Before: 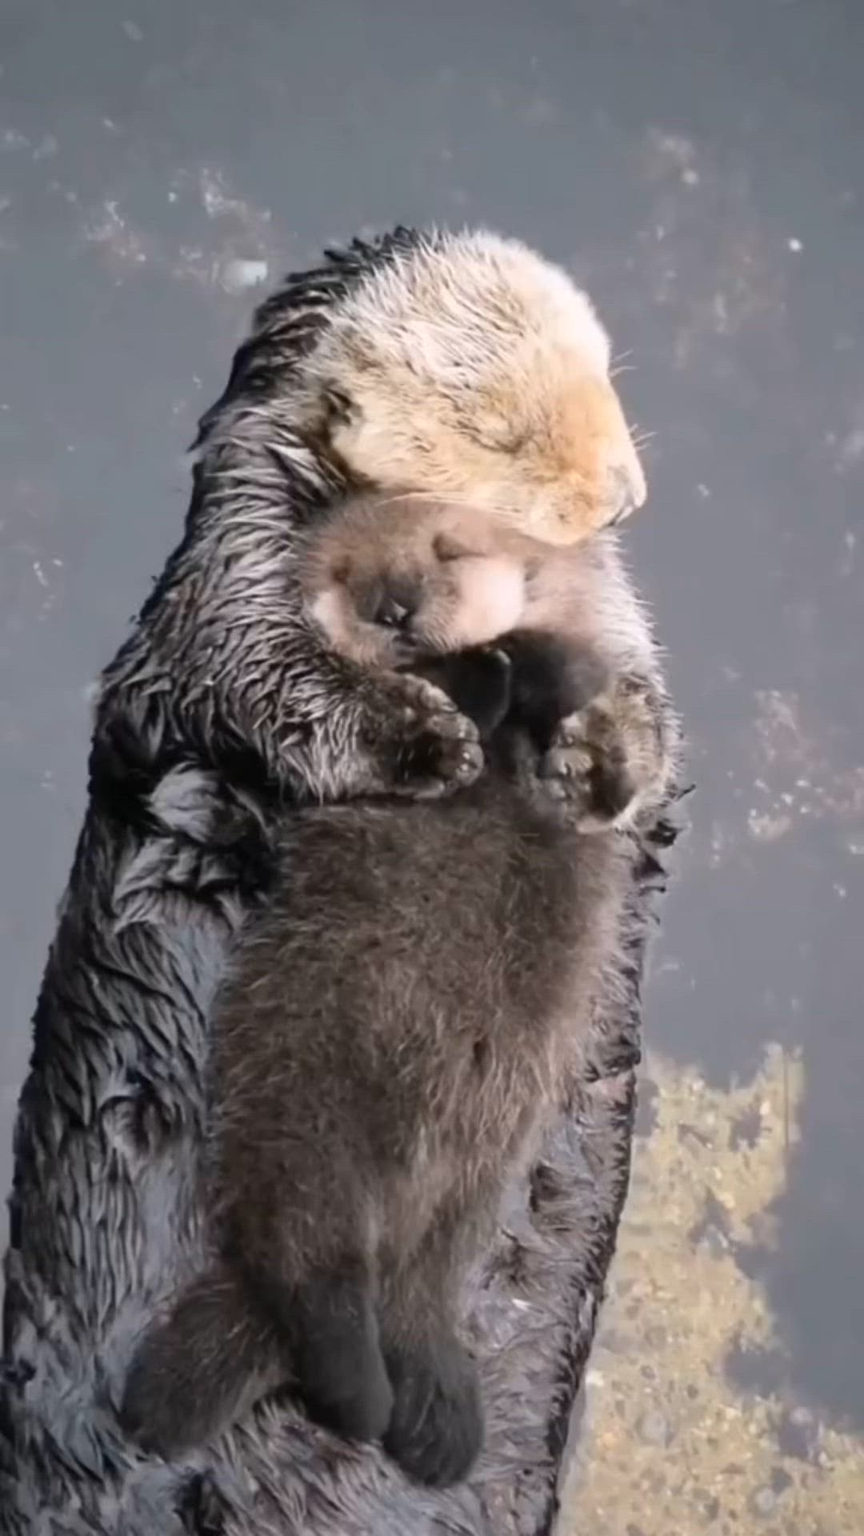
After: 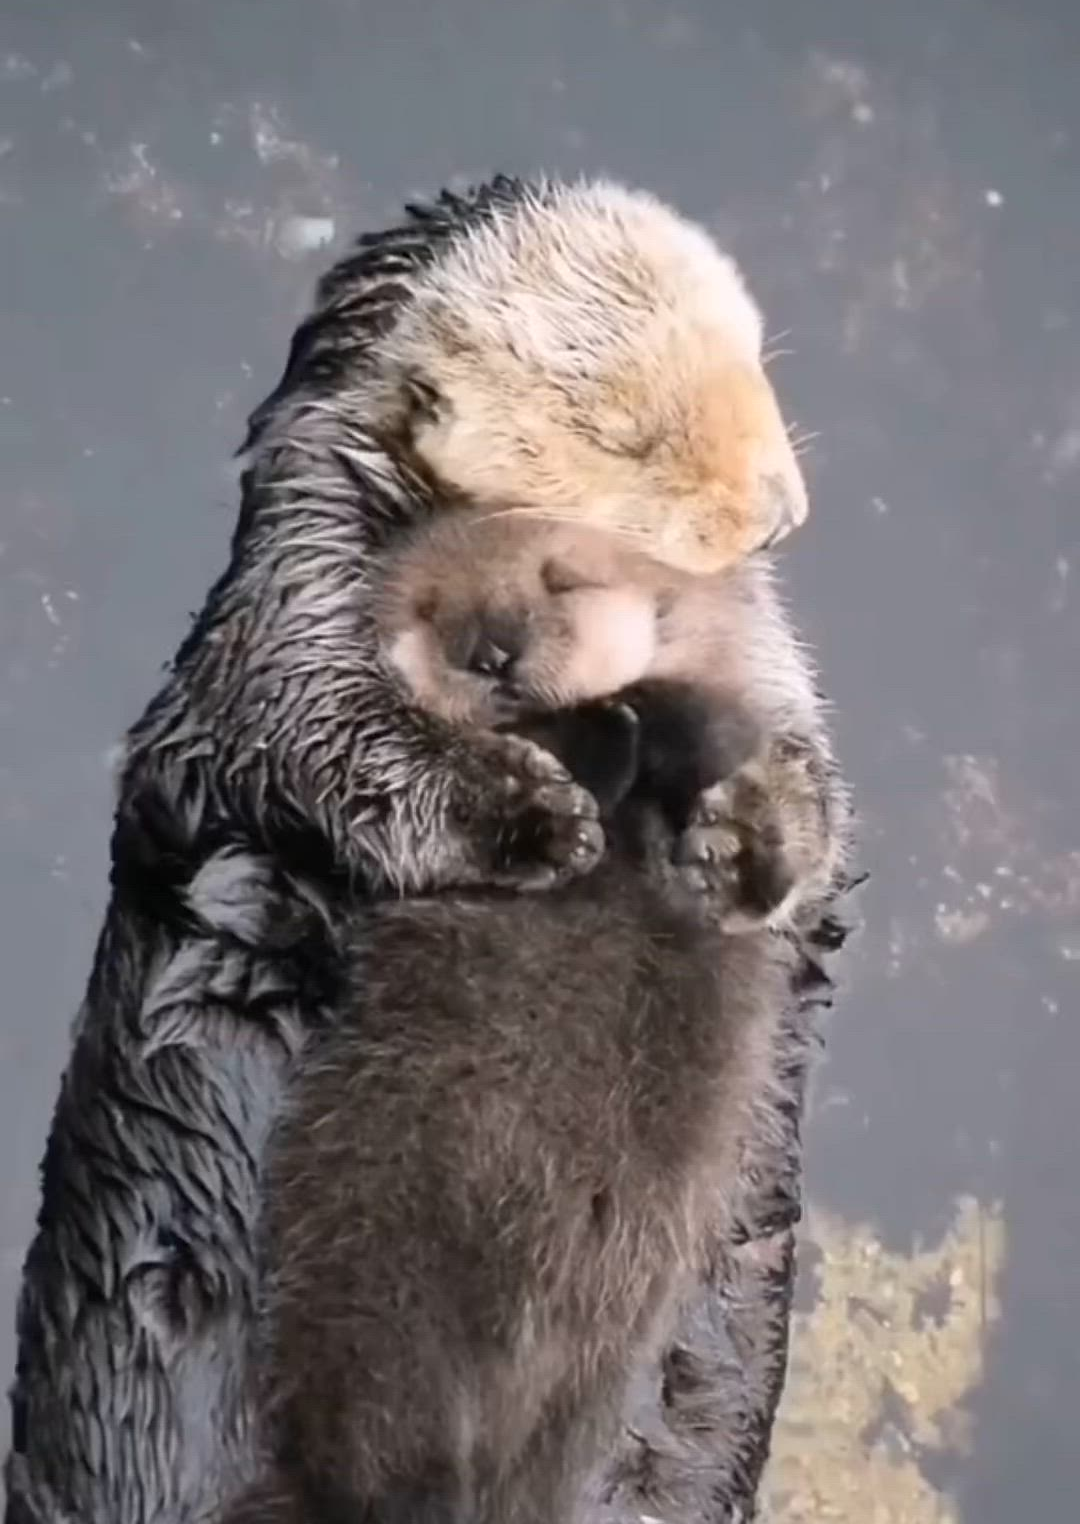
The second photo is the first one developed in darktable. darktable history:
sharpen: radius 1.459, amount 0.4, threshold 1.159
crop and rotate: top 5.651%, bottom 14.961%
